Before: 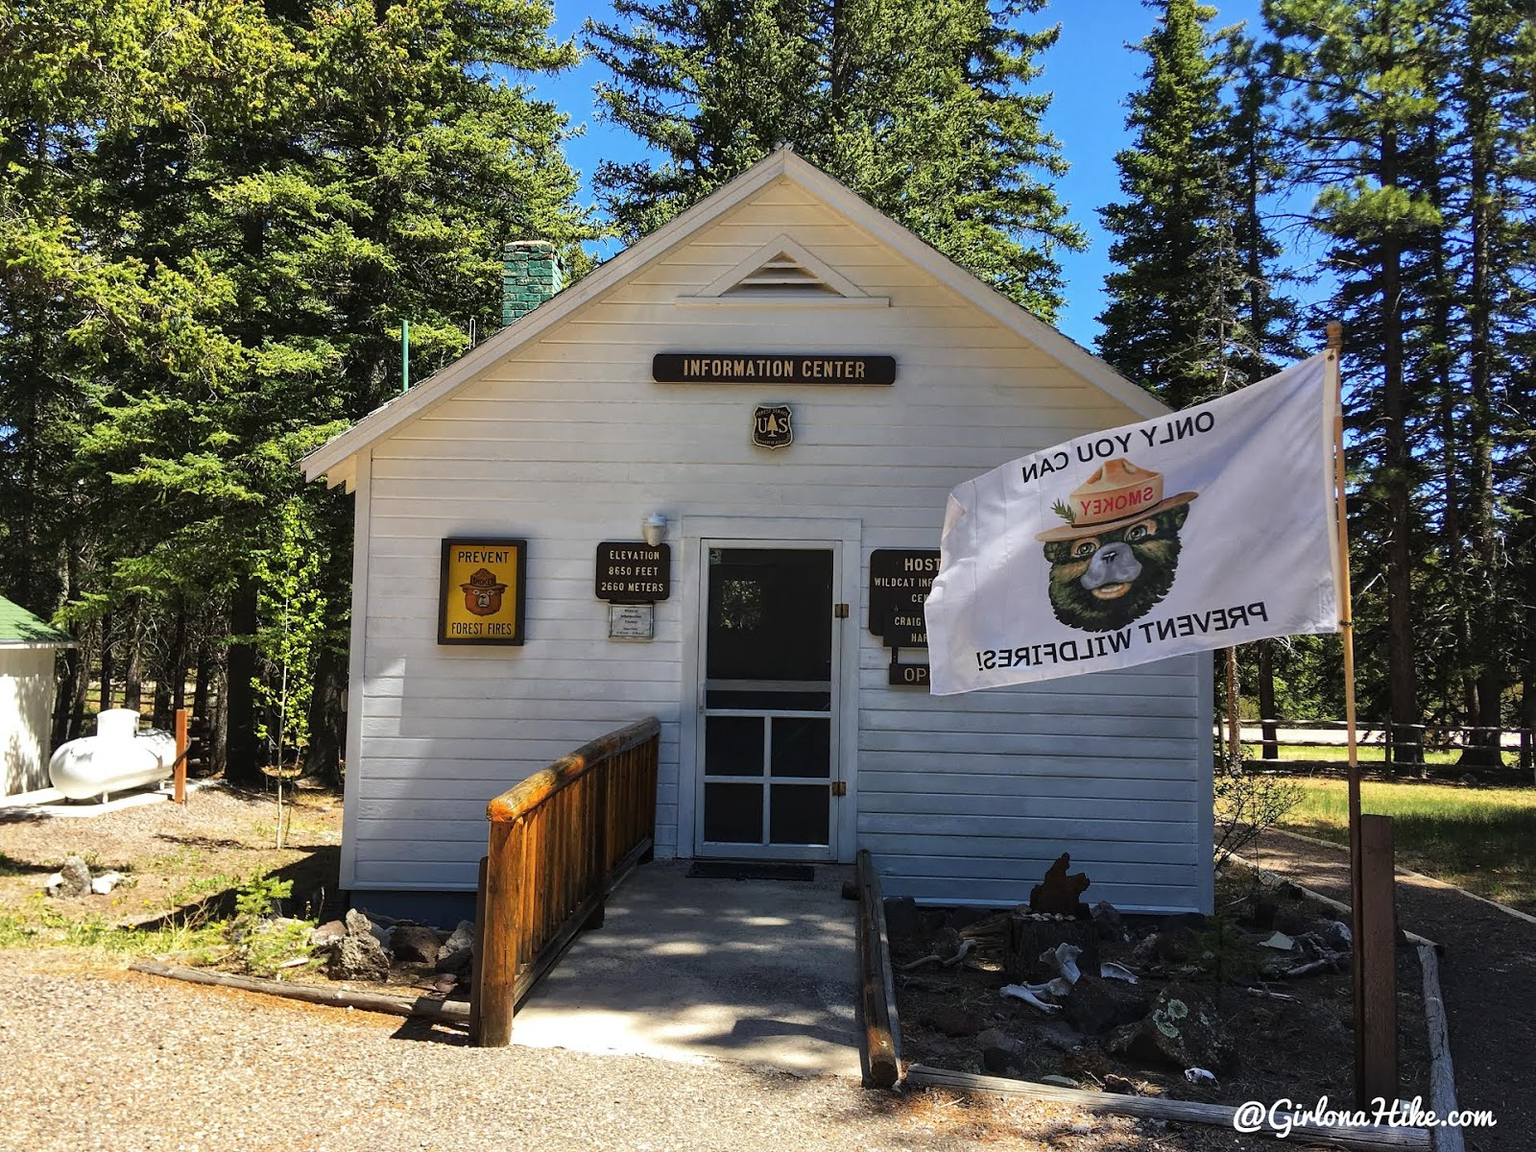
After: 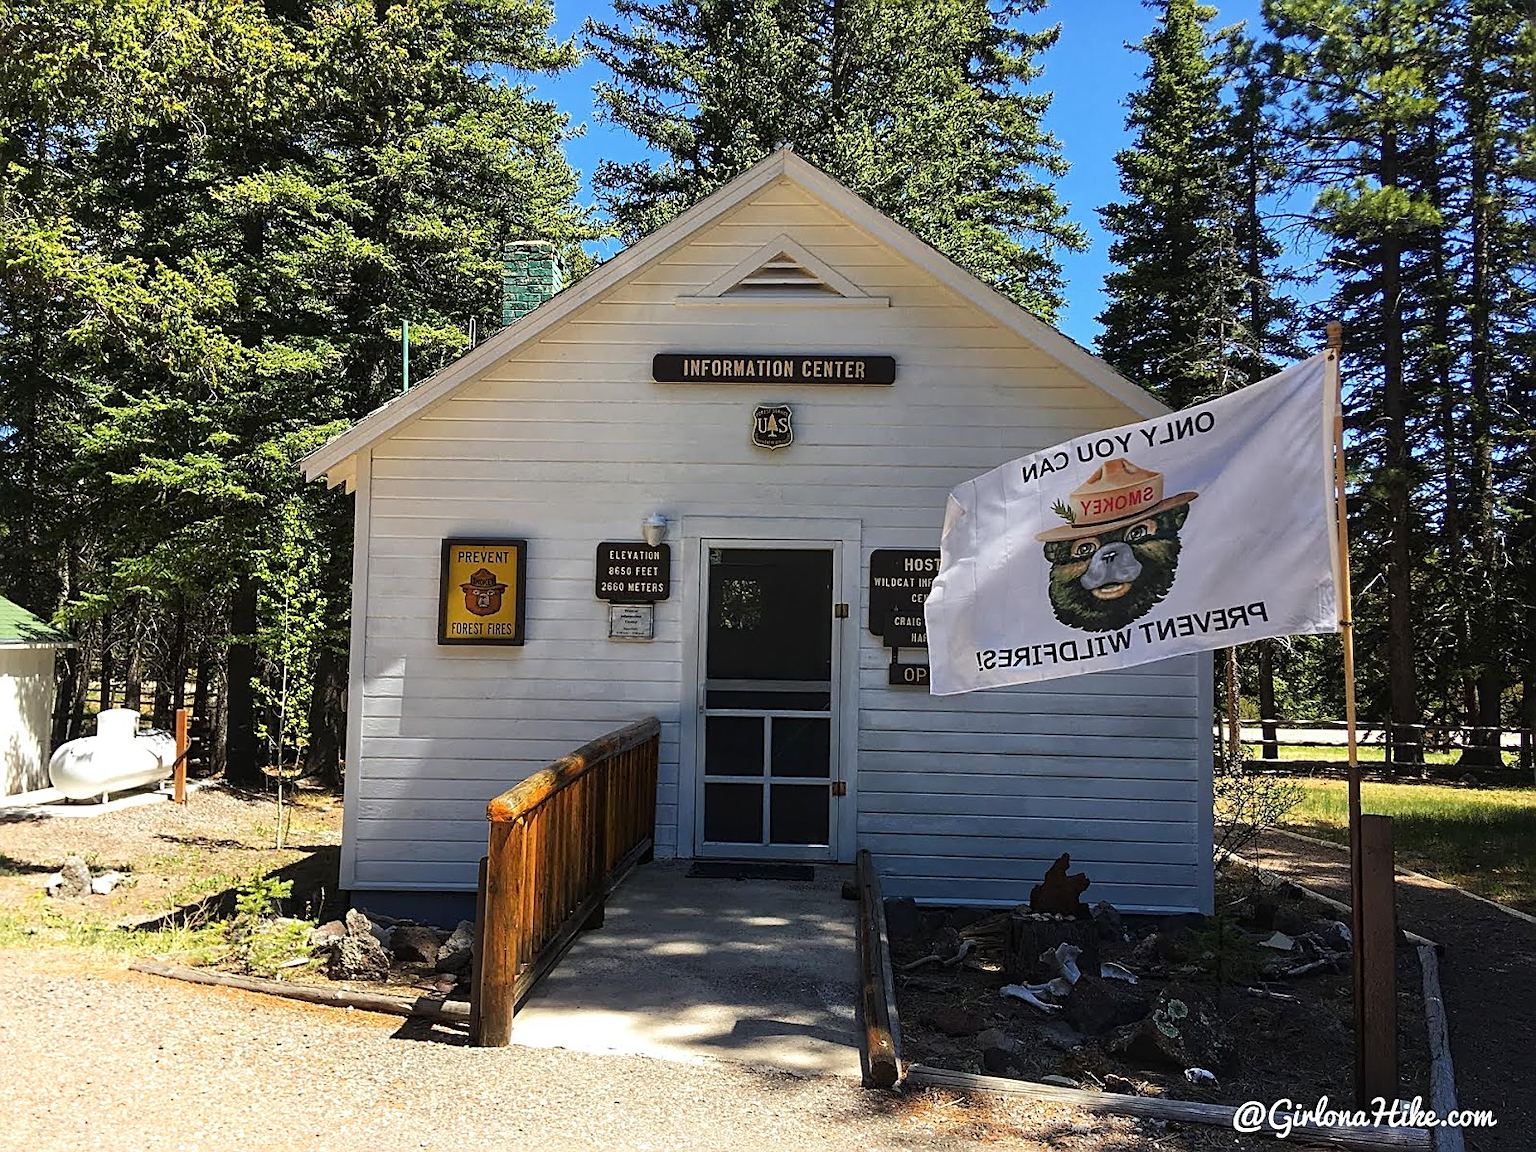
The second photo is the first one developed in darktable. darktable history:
sharpen: amount 0.566
shadows and highlights: shadows -38.31, highlights 64.47, soften with gaussian
